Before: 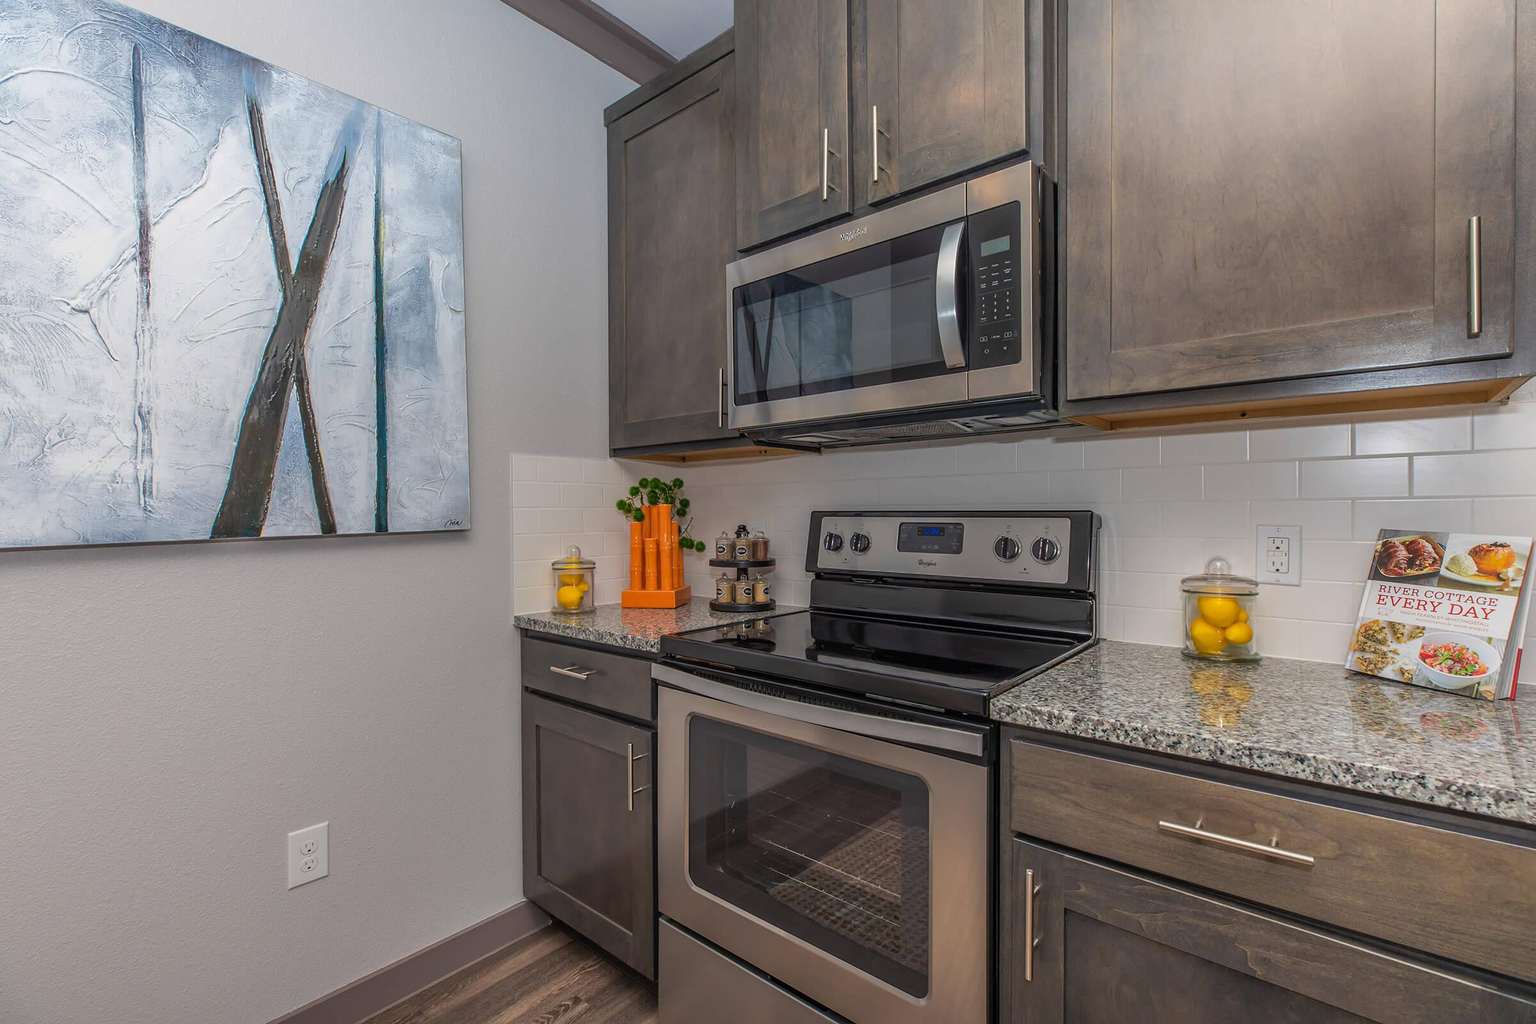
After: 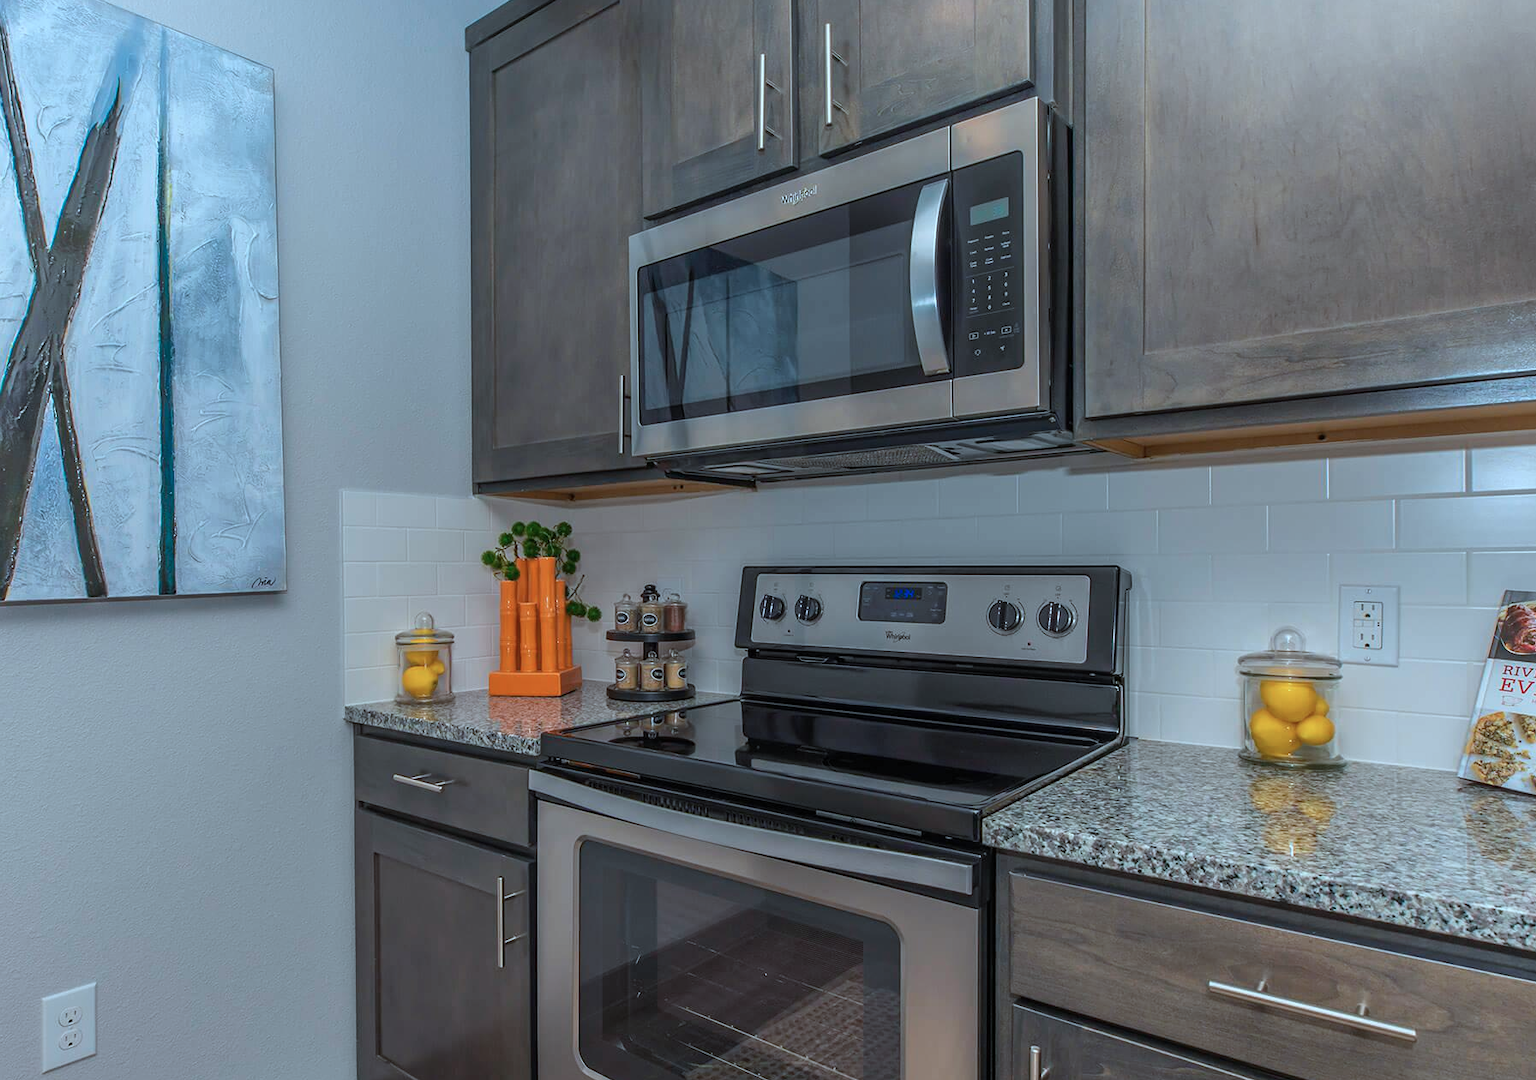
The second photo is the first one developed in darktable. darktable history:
crop: left 16.739%, top 8.671%, right 8.553%, bottom 12.544%
color correction: highlights a* -10.51, highlights b* -19.35
